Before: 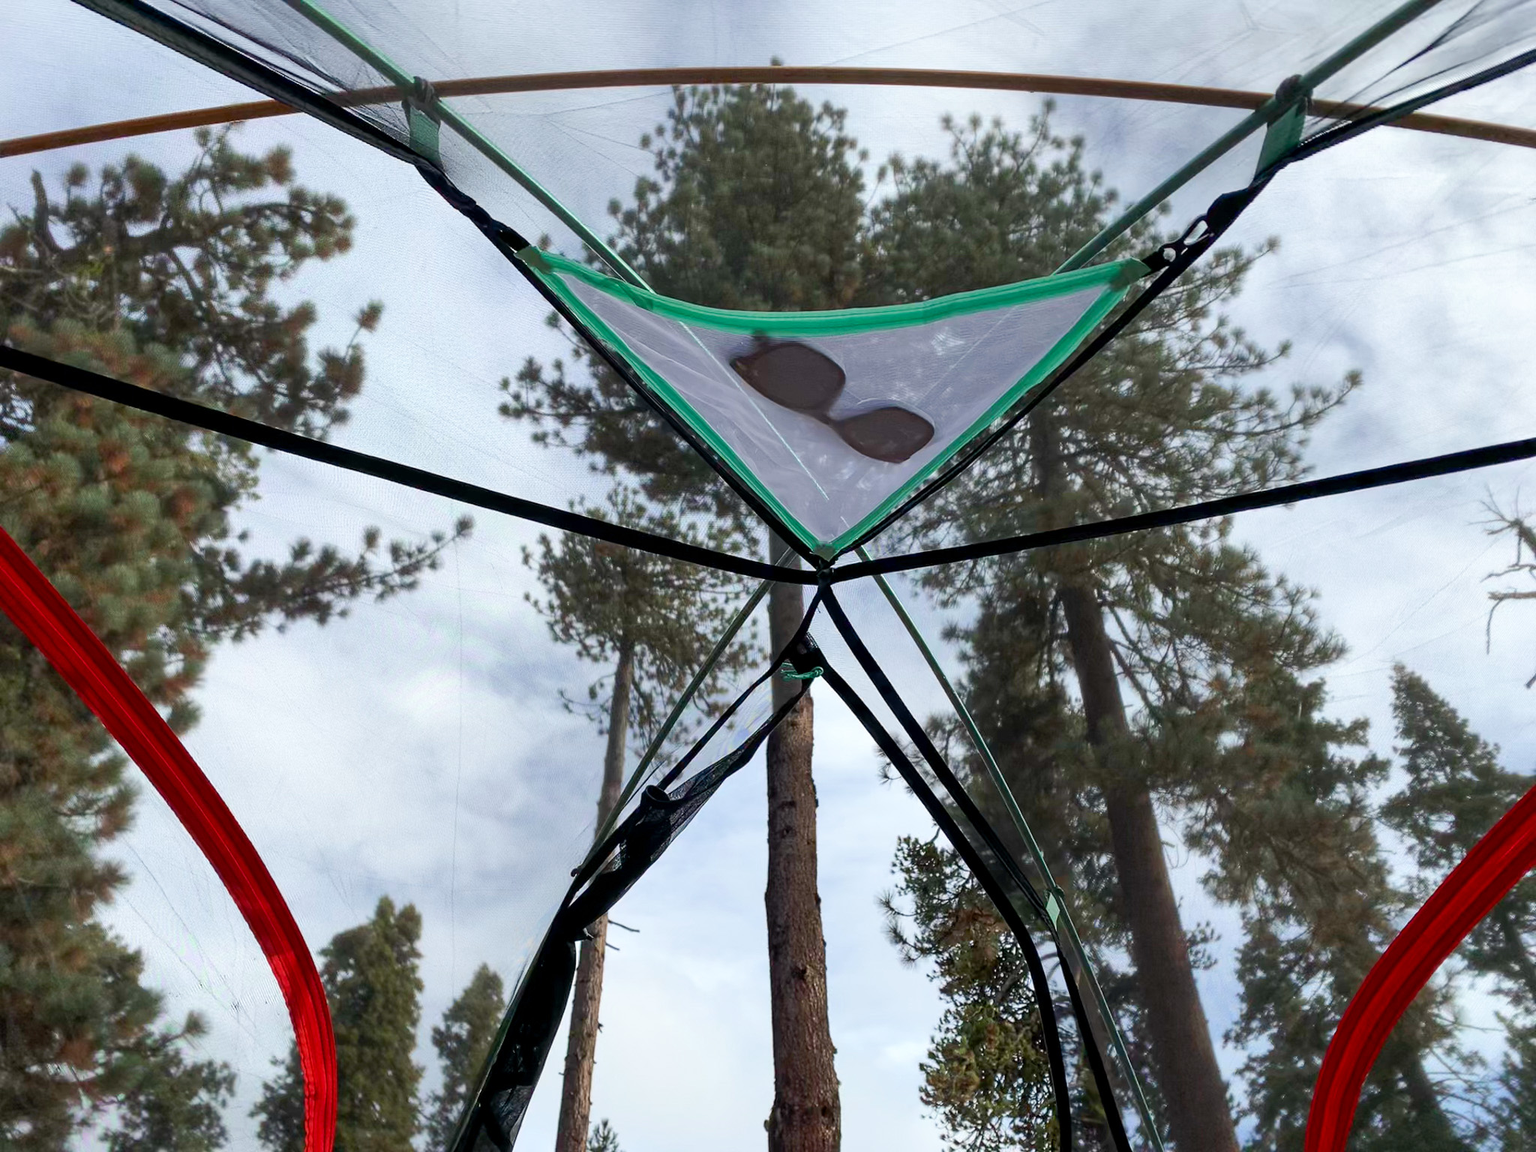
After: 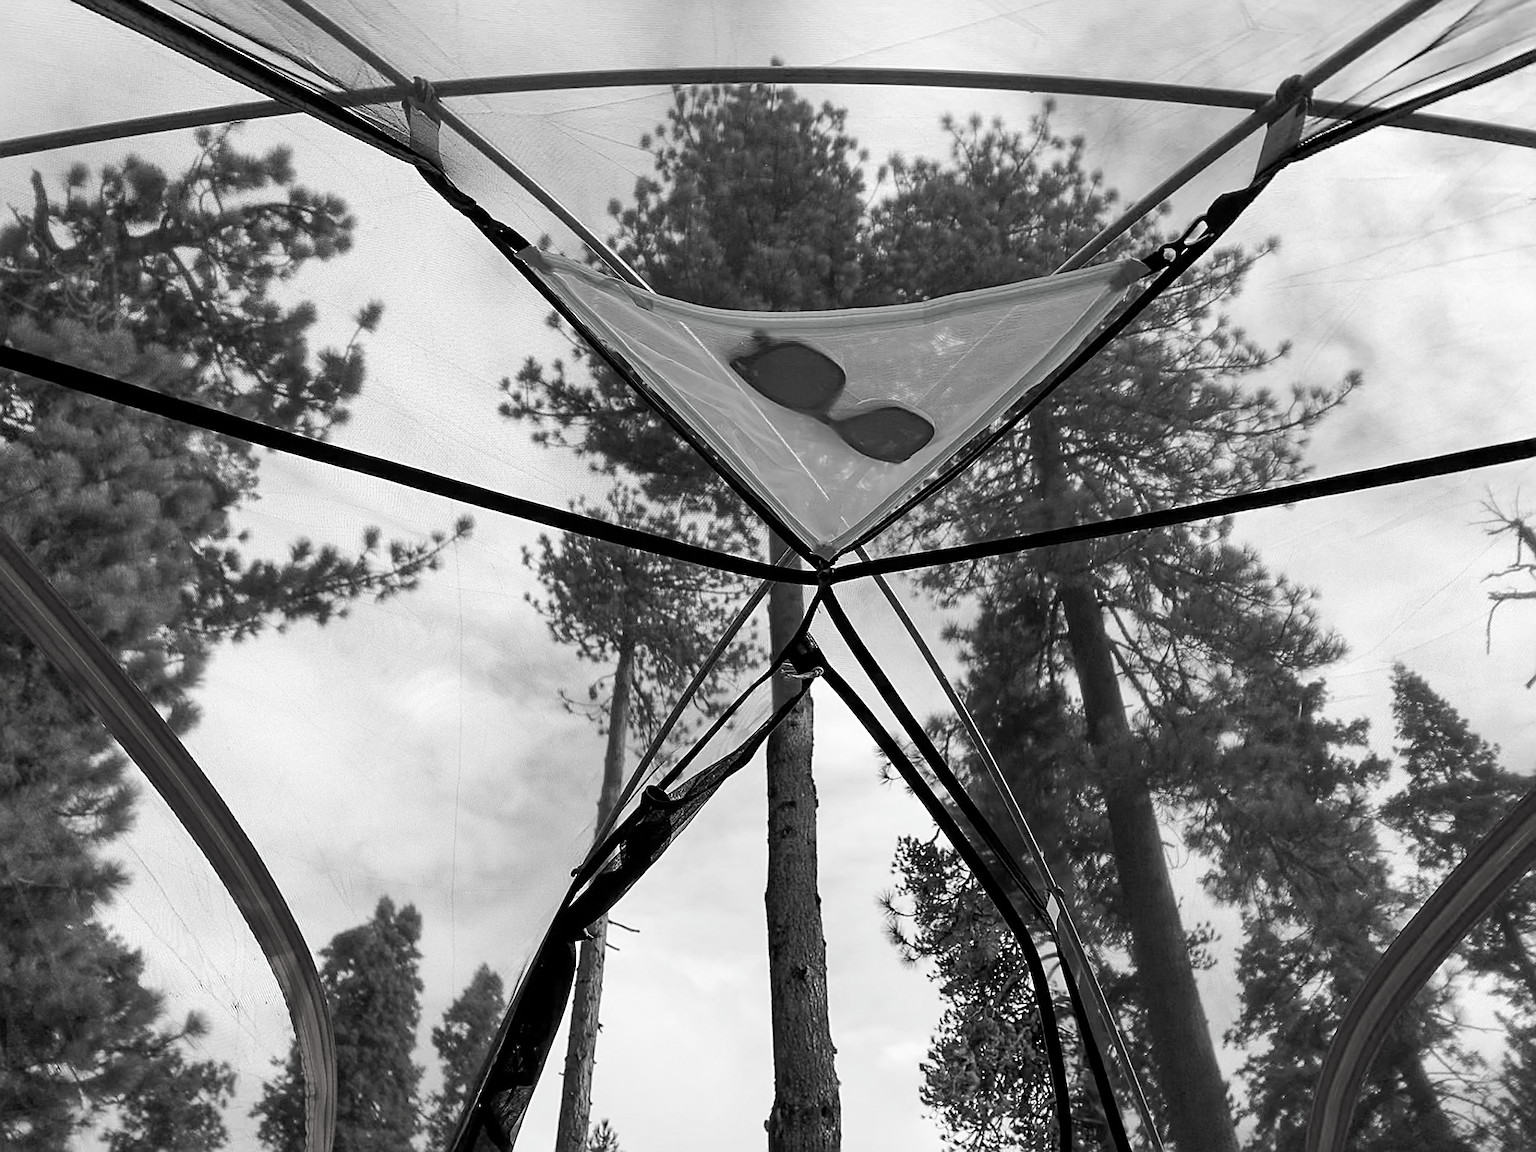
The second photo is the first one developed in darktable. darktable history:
contrast brightness saturation: saturation -0.984
sharpen: amount 0.588
